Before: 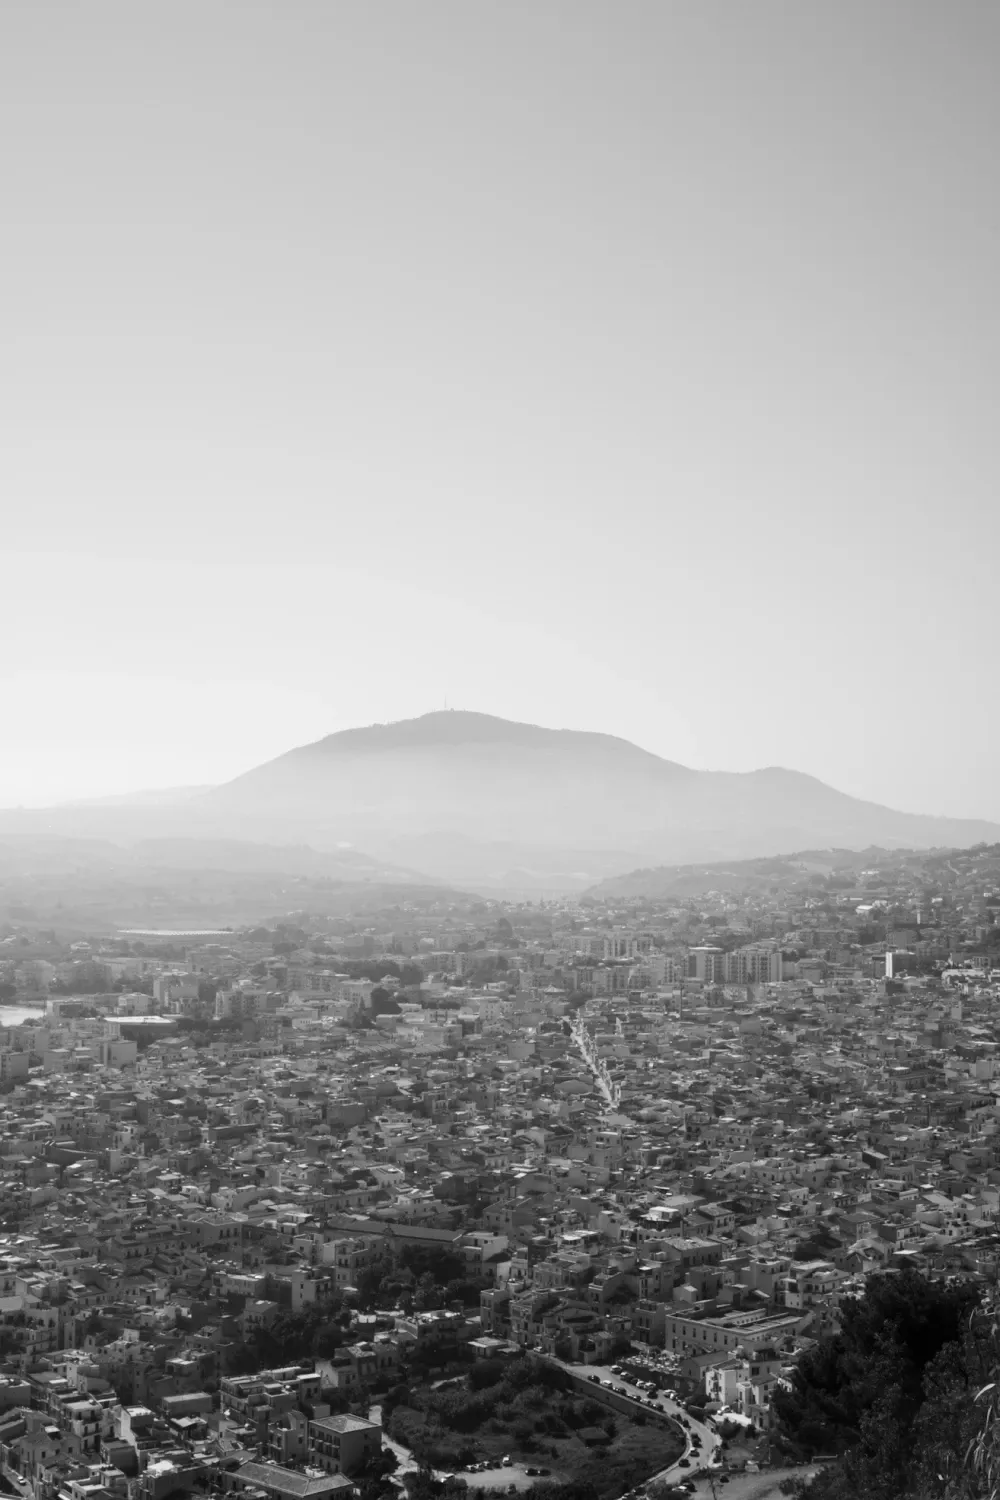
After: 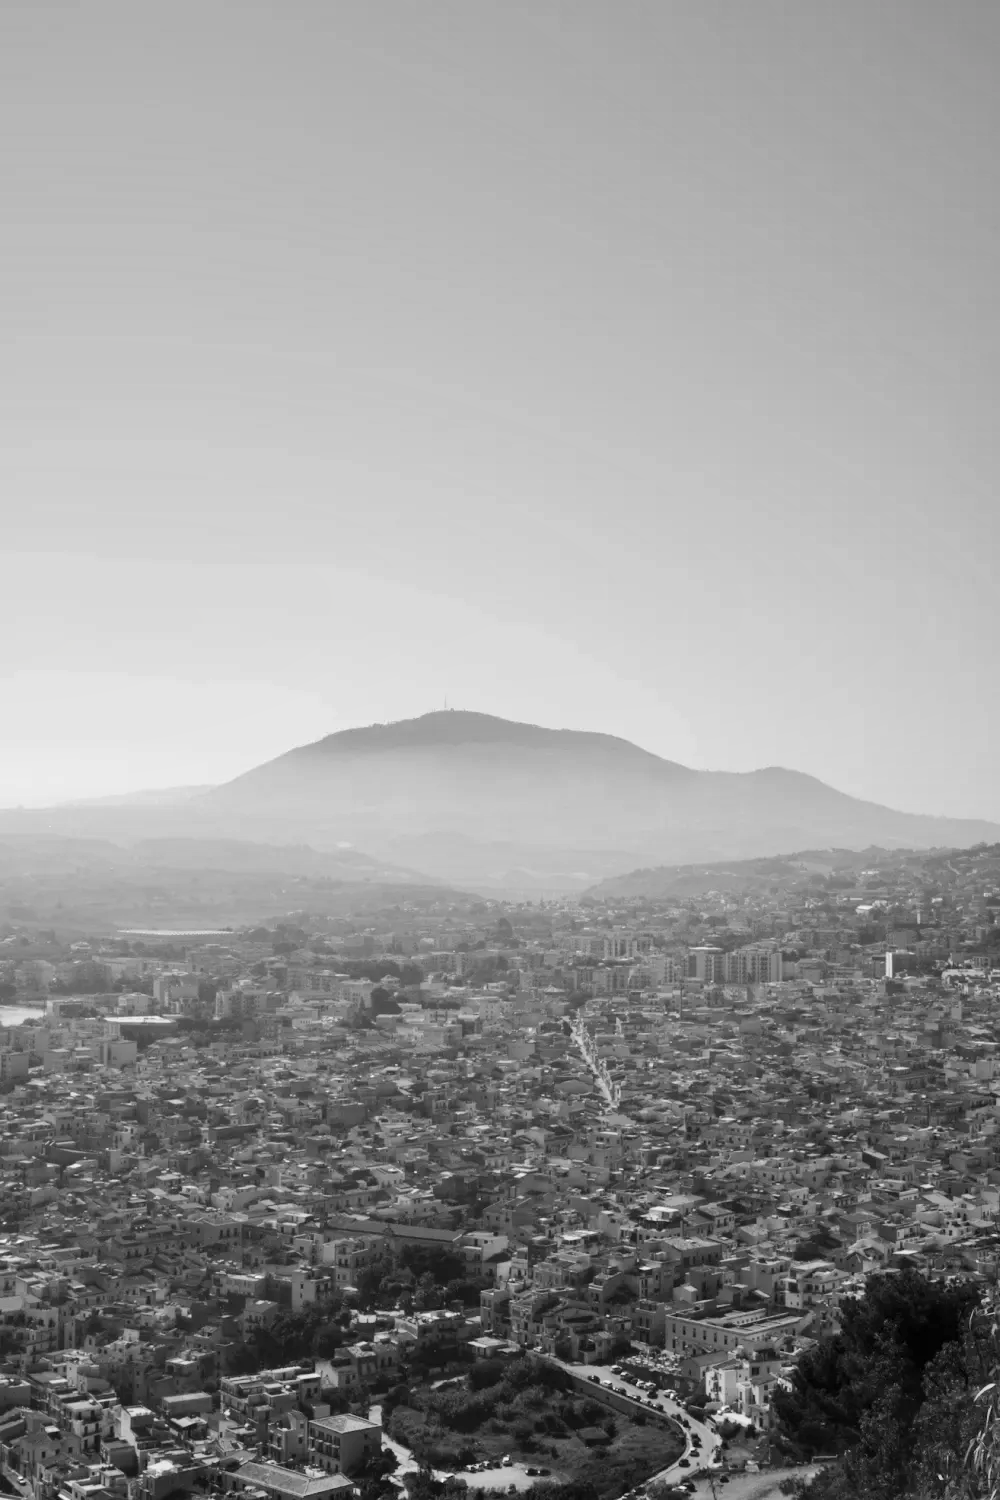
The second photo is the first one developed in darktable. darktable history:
shadows and highlights: low approximation 0.01, soften with gaussian
exposure: compensate exposure bias true, compensate highlight preservation false
color correction: highlights b* 0.006
